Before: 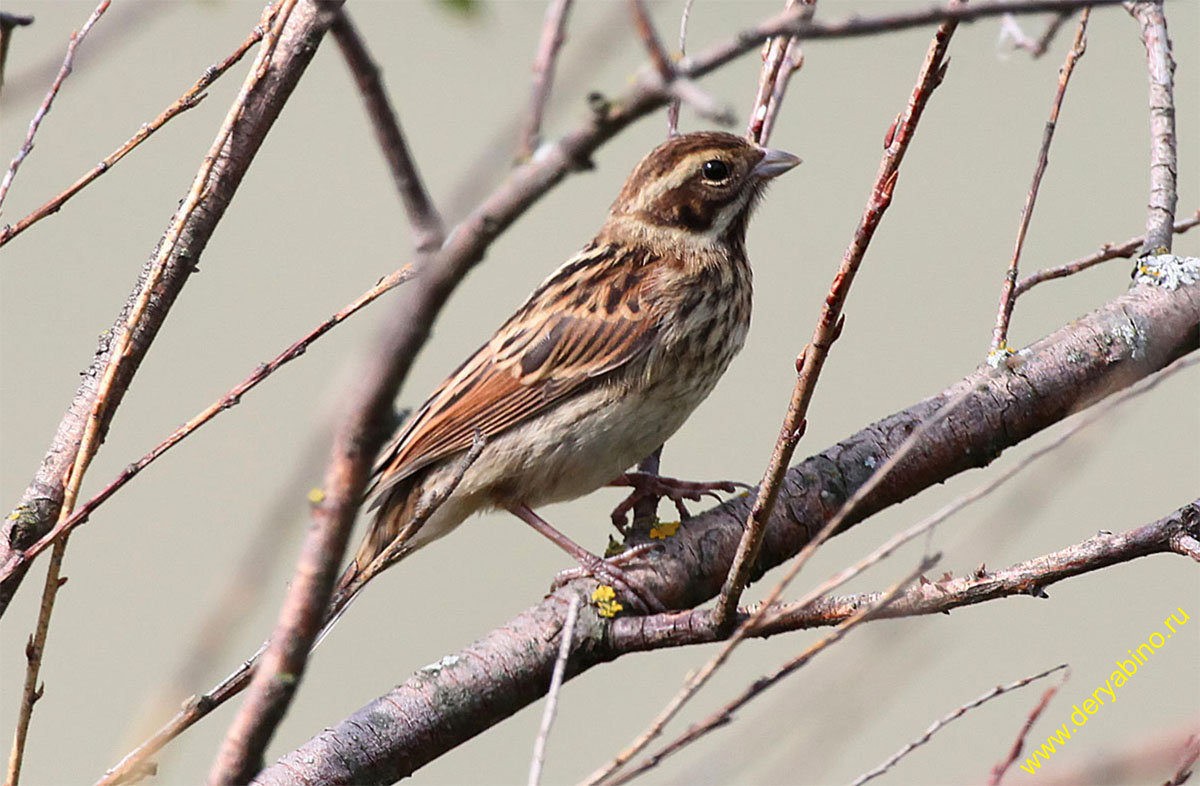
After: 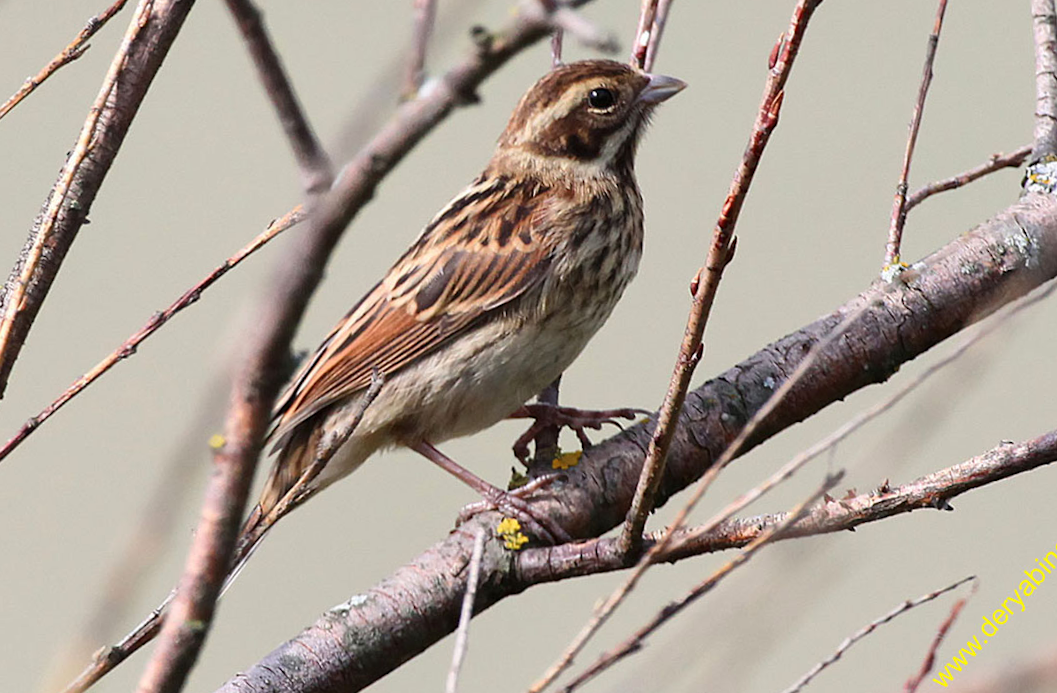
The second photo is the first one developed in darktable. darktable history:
crop and rotate: angle 2.61°, left 5.874%, top 5.684%
